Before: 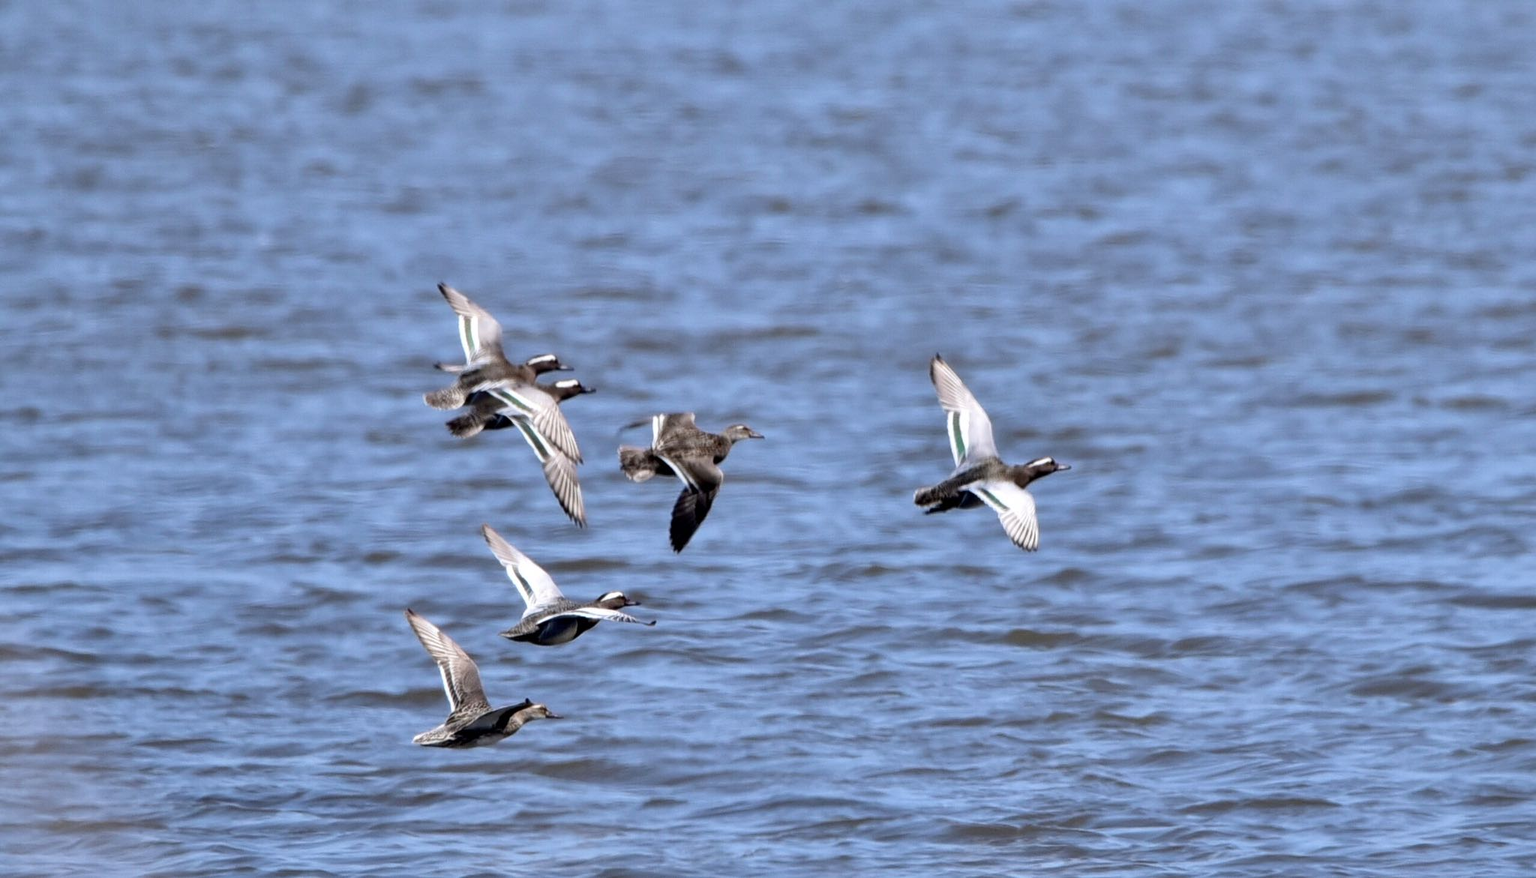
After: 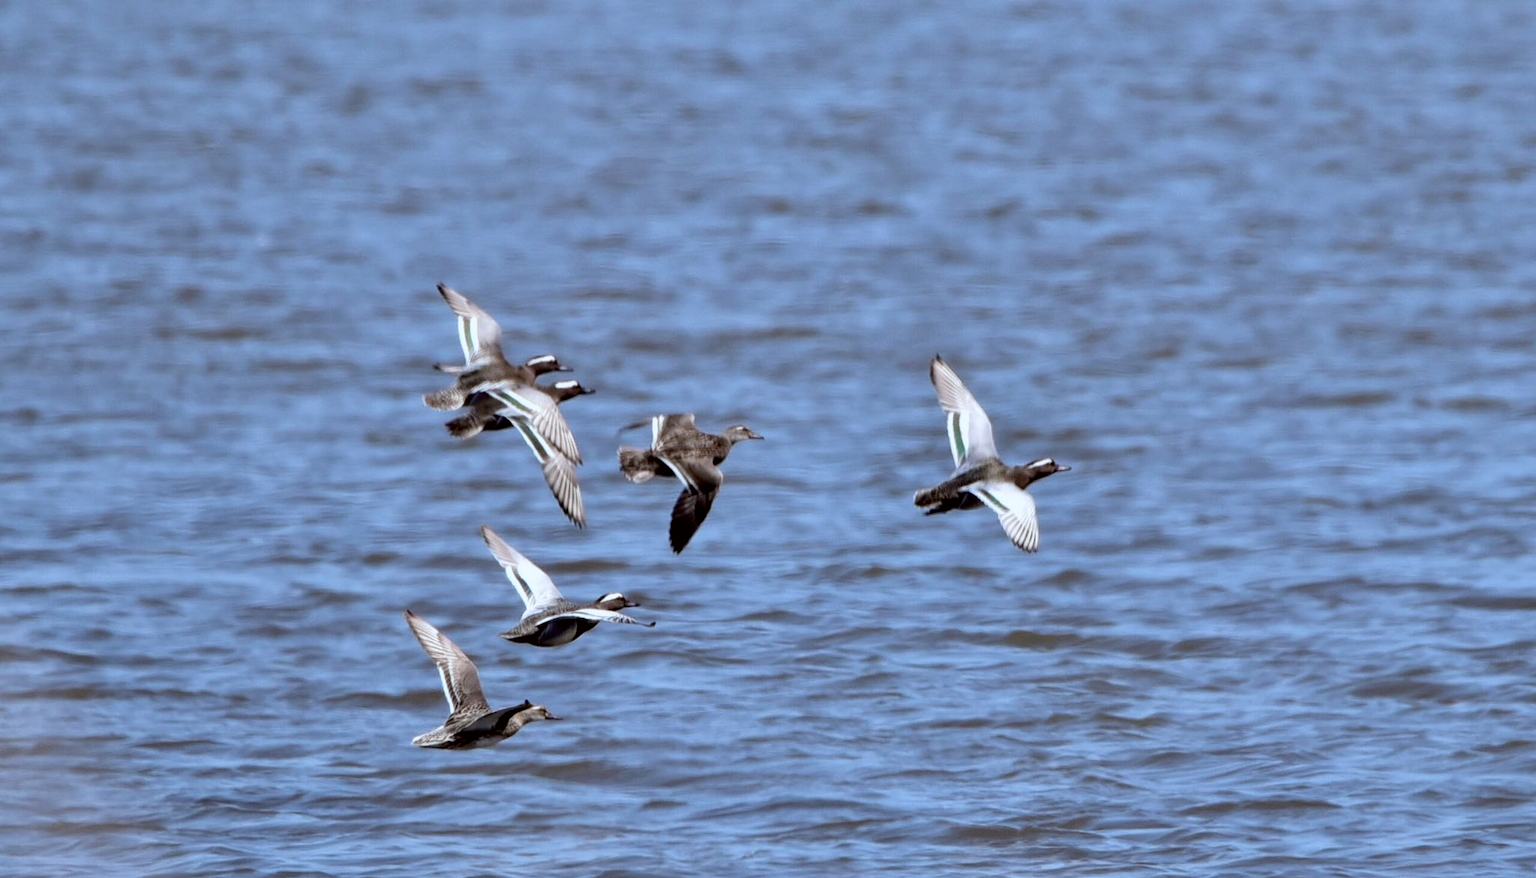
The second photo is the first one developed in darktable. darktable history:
crop and rotate: left 0.126%
color correction: highlights a* -3.28, highlights b* -6.24, shadows a* 3.1, shadows b* 5.19
exposure: black level correction 0.002, exposure -0.1 EV, compensate highlight preservation false
